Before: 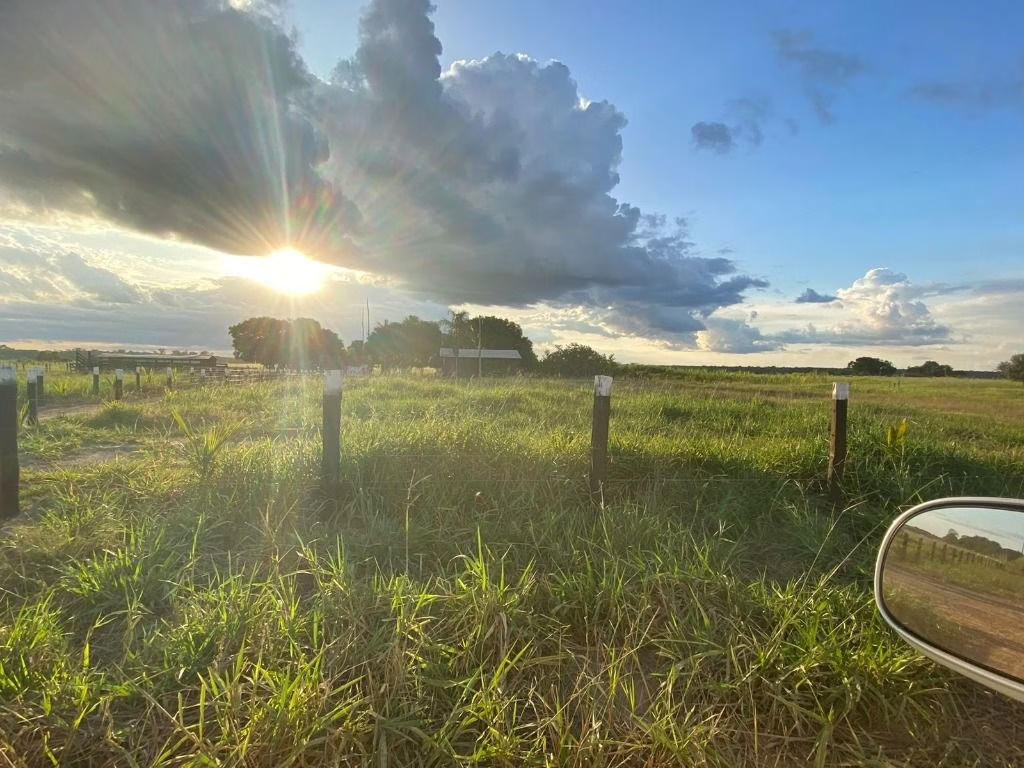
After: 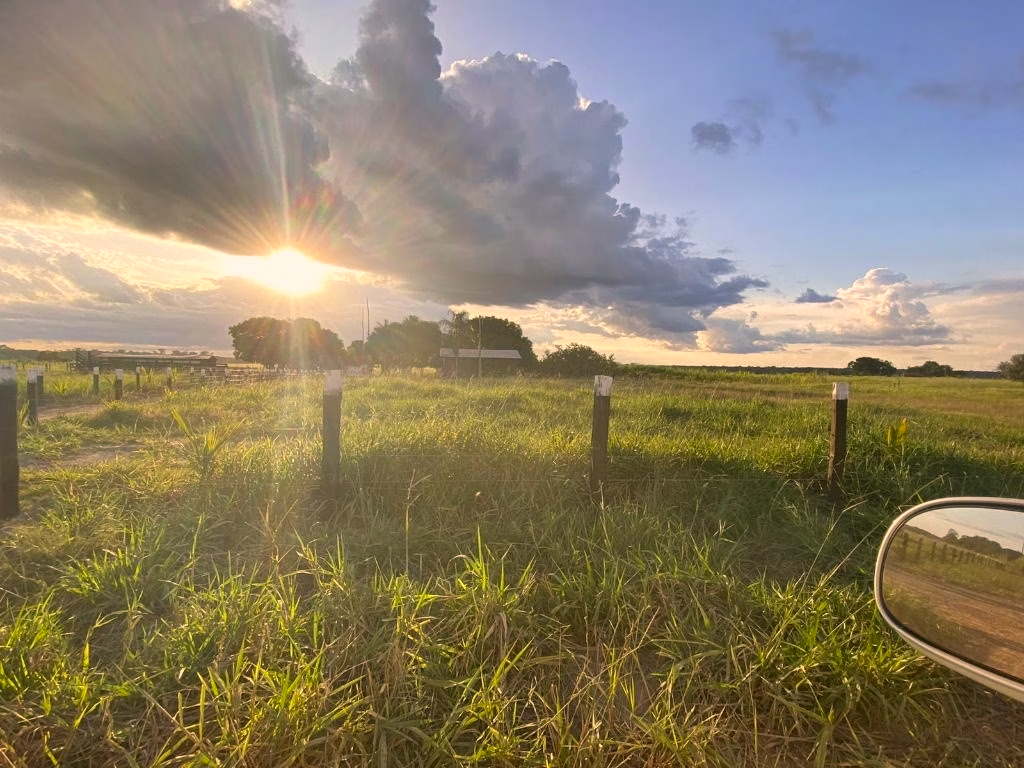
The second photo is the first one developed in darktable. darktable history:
color correction: highlights a* 11.96, highlights b* 11.58
white balance: emerald 1
